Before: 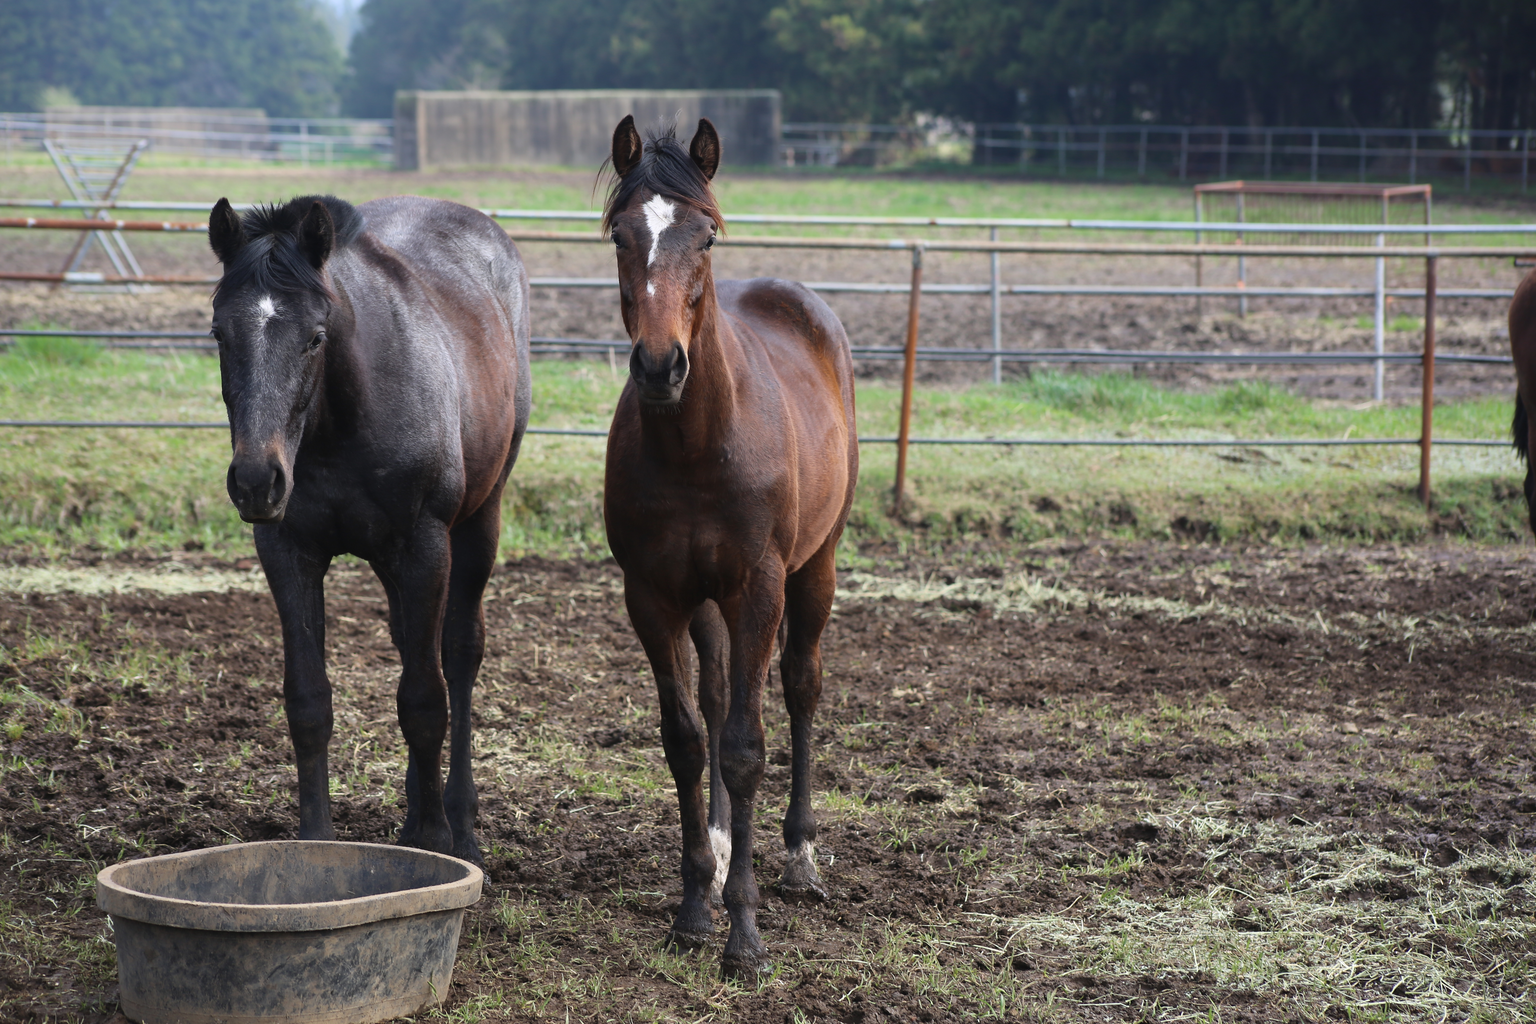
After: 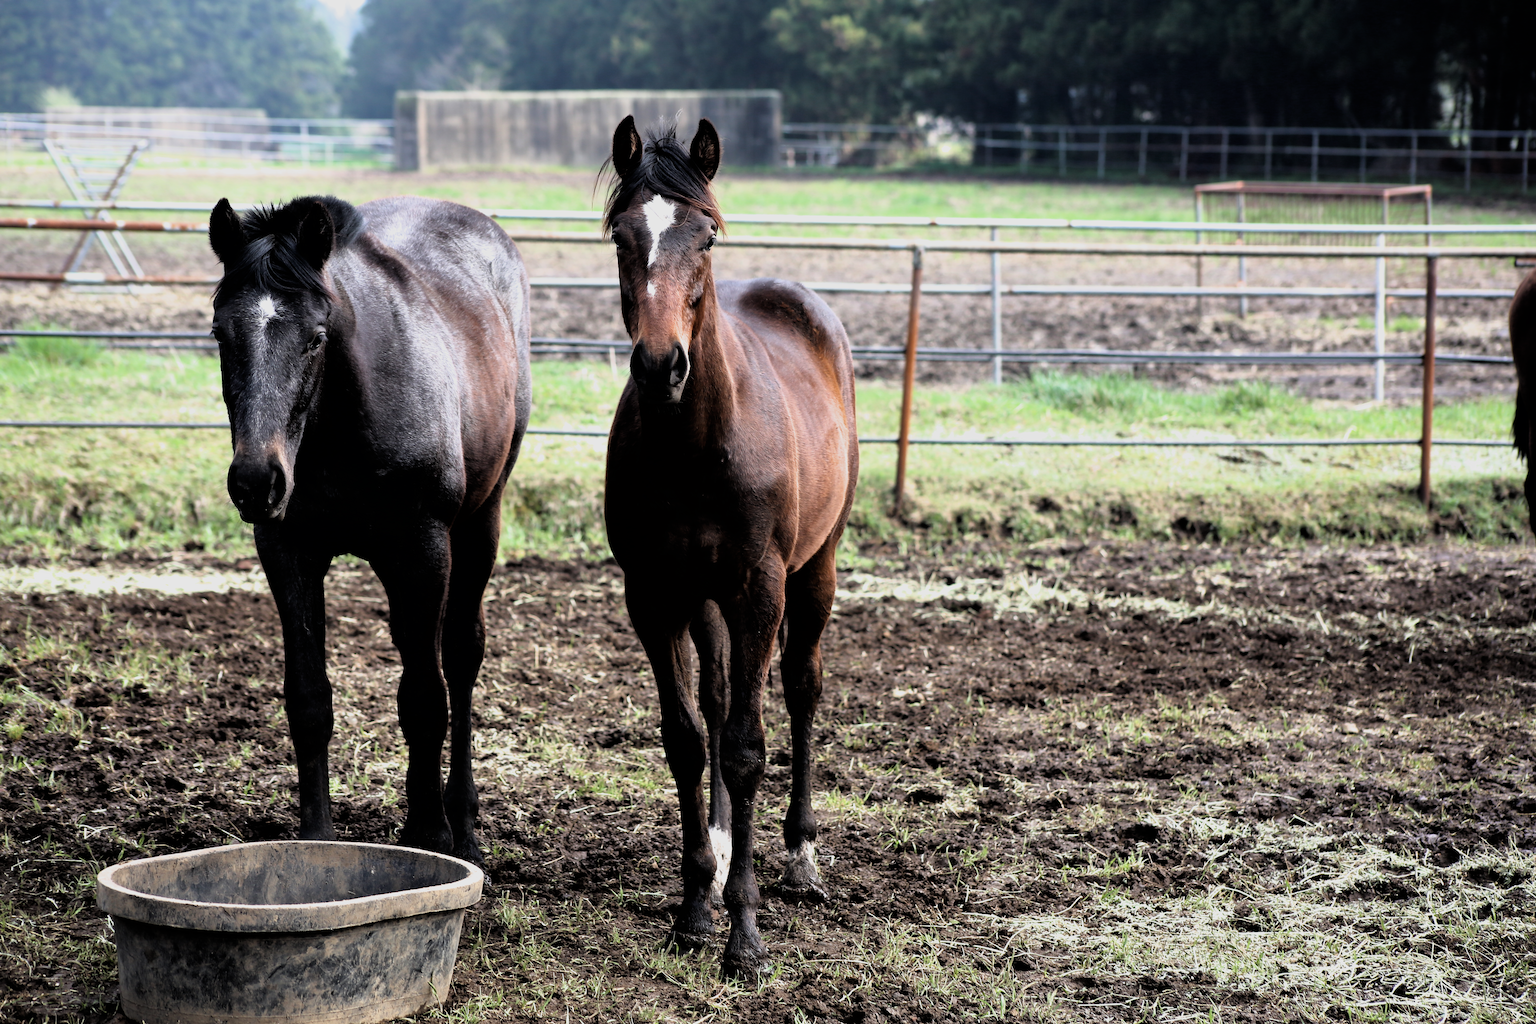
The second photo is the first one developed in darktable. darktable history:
shadows and highlights: radius 120.12, shadows 22, white point adjustment -9.56, highlights -15.1, soften with gaussian
exposure: black level correction 0.001, exposure 0.499 EV, compensate exposure bias true, compensate highlight preservation false
filmic rgb: black relative exposure -3.61 EV, white relative exposure 2.15 EV, threshold 5.97 EV, hardness 3.63, enable highlight reconstruction true
